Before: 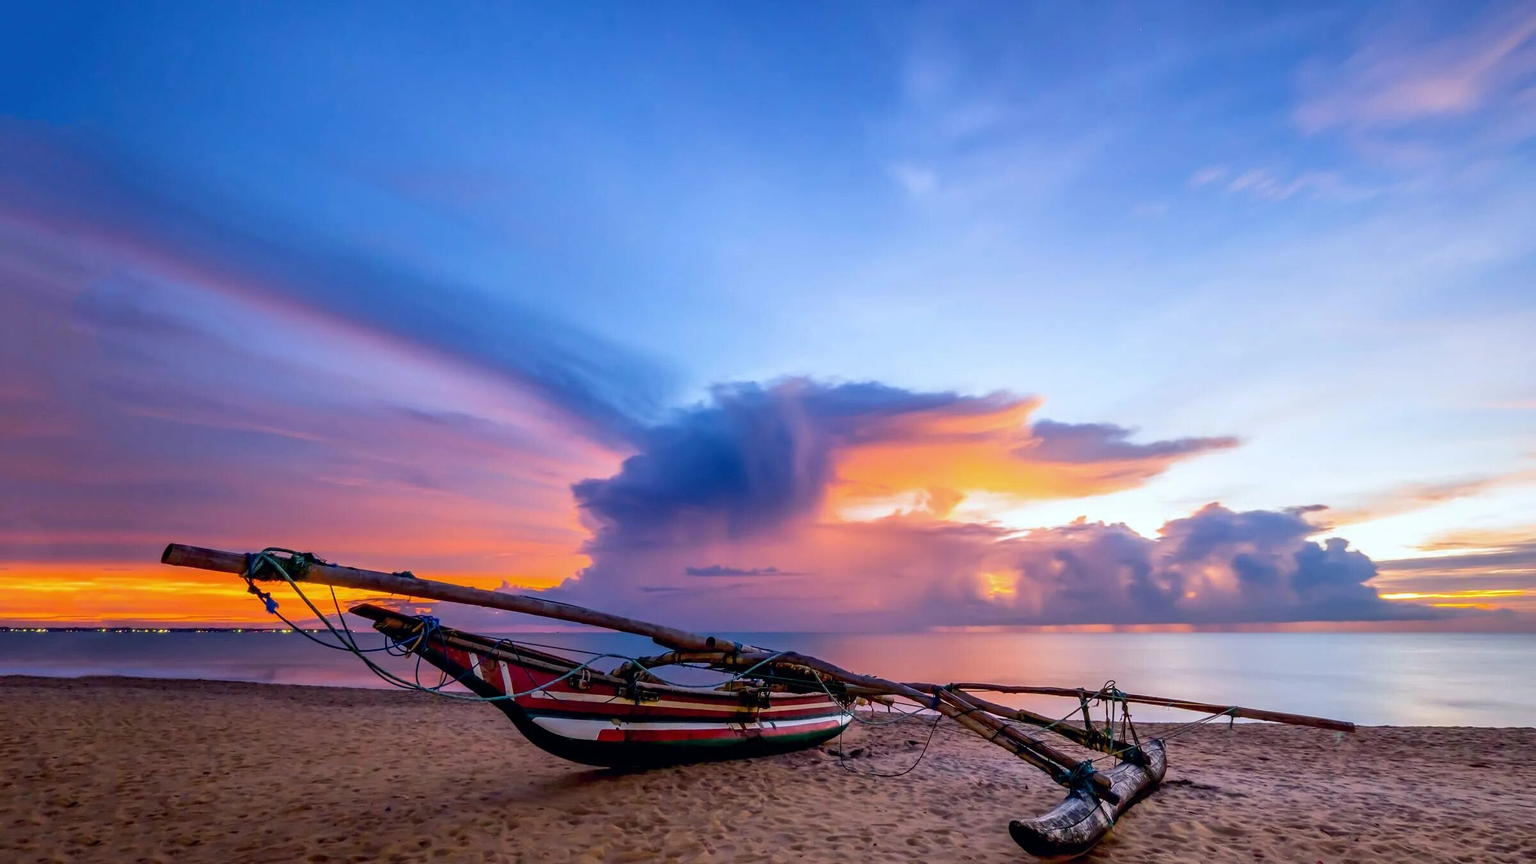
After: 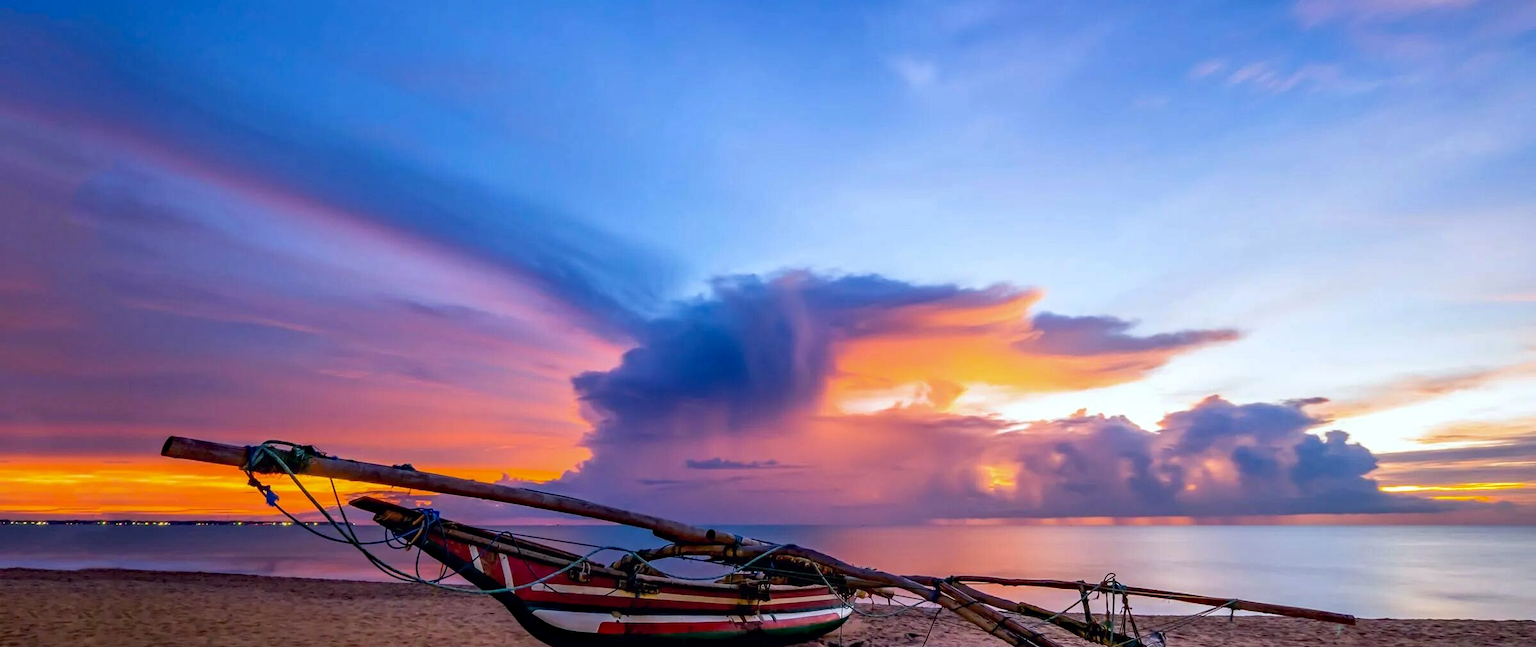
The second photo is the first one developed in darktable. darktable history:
haze removal: compatibility mode true, adaptive false
crop and rotate: top 12.5%, bottom 12.5%
tone equalizer: on, module defaults
exposure: compensate highlight preservation false
